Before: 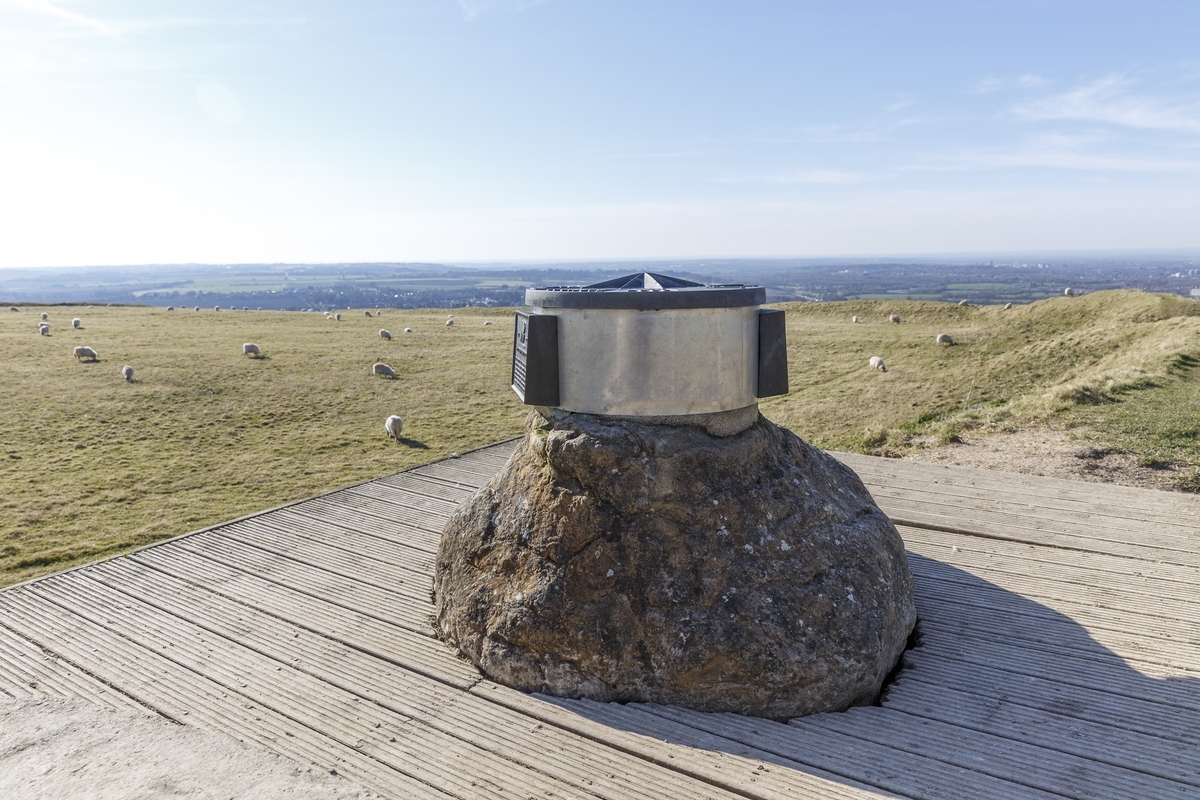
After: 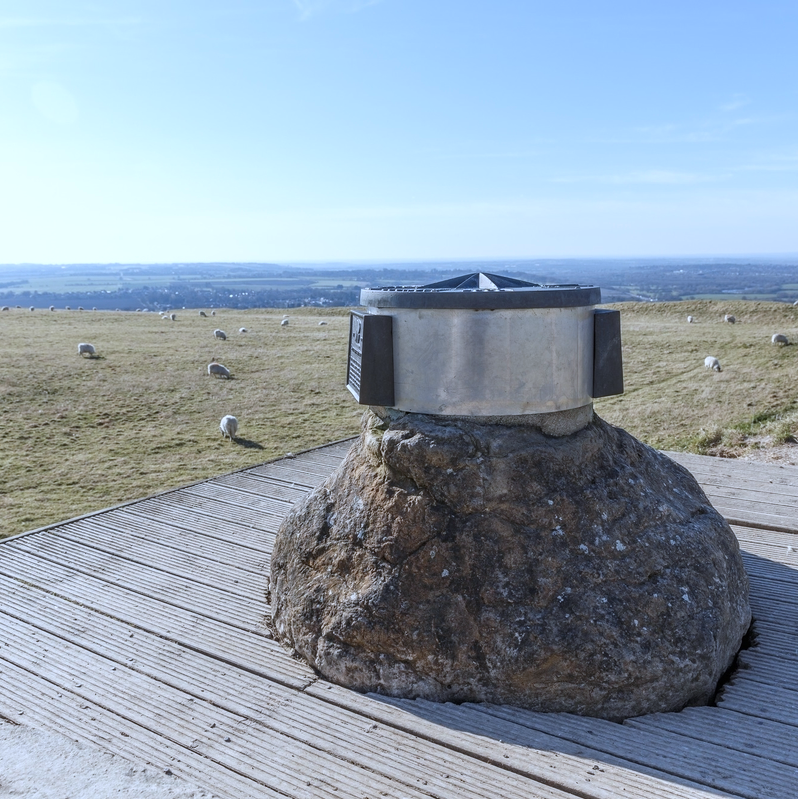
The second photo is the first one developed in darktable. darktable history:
crop and rotate: left 13.809%, right 19.634%
color correction: highlights a* -2.23, highlights b* -18.53
